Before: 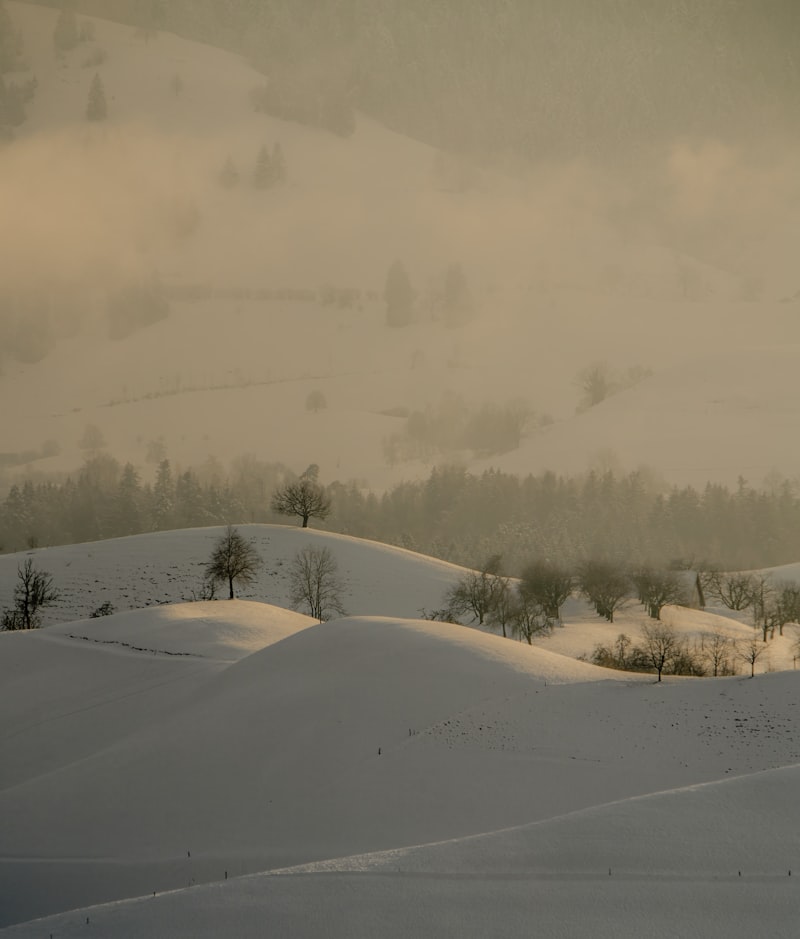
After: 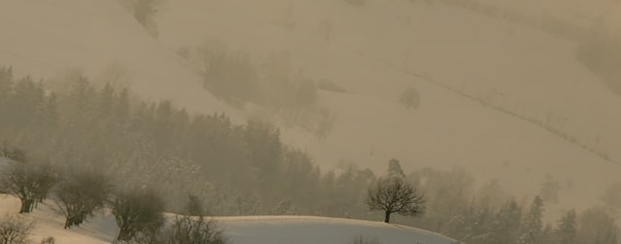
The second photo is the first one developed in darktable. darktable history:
crop and rotate: angle 16.12°, top 30.835%, bottom 35.653%
shadows and highlights: shadows 75, highlights -60.85, soften with gaussian
